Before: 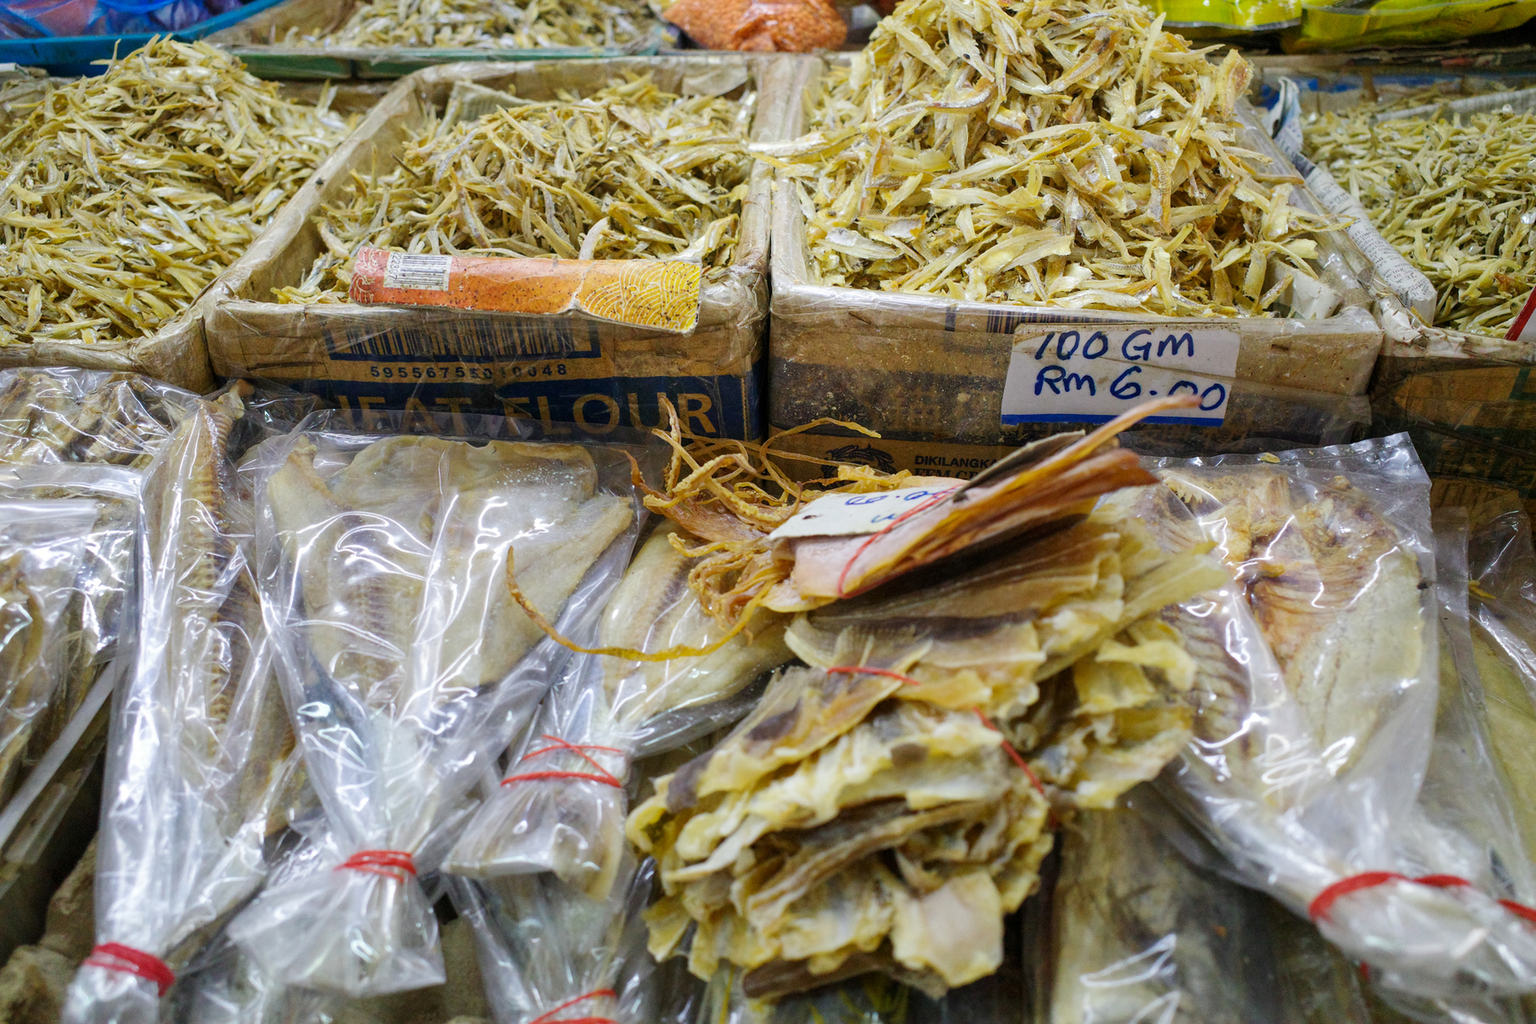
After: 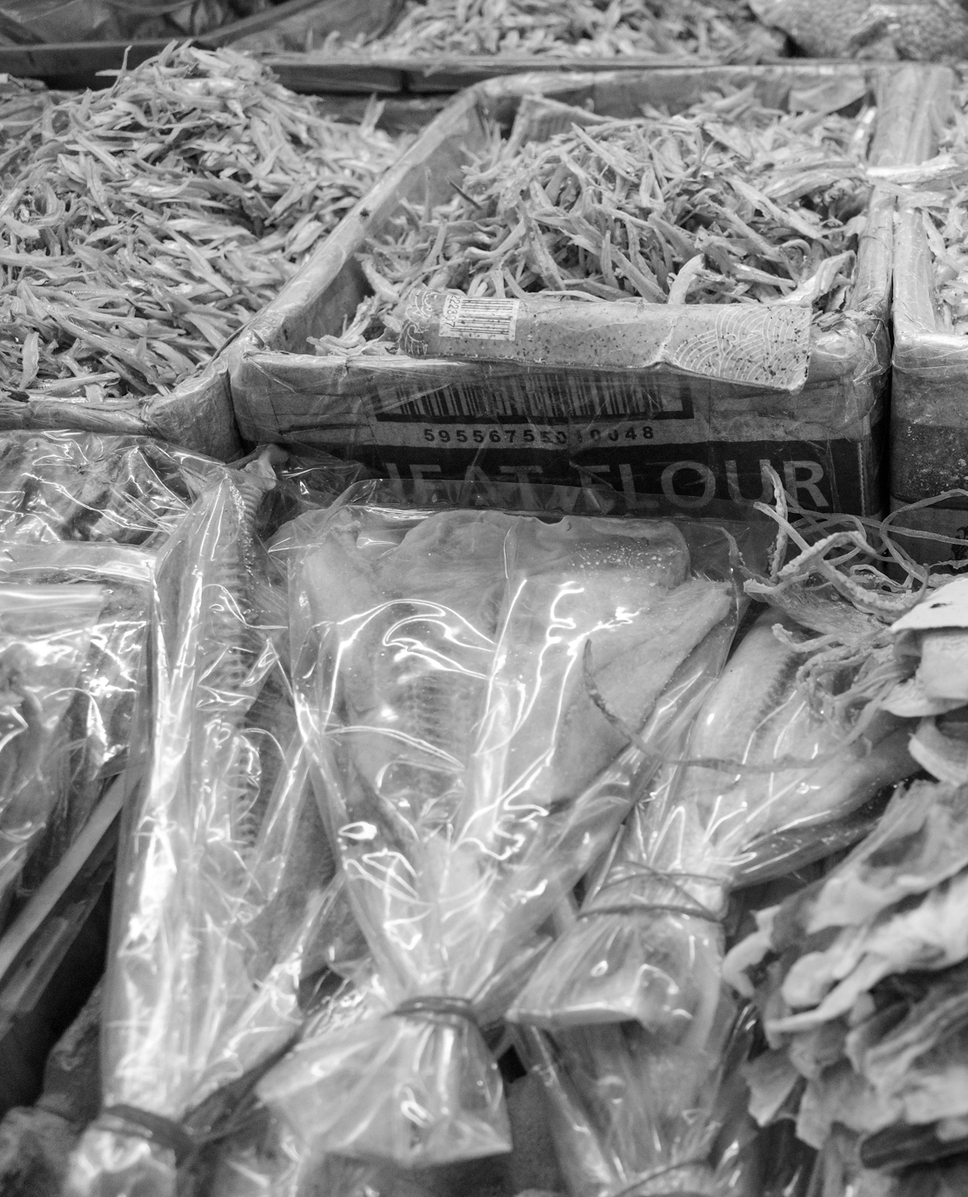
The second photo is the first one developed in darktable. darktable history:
crop: left 0.587%, right 45.588%, bottom 0.086%
monochrome: a -3.63, b -0.465
